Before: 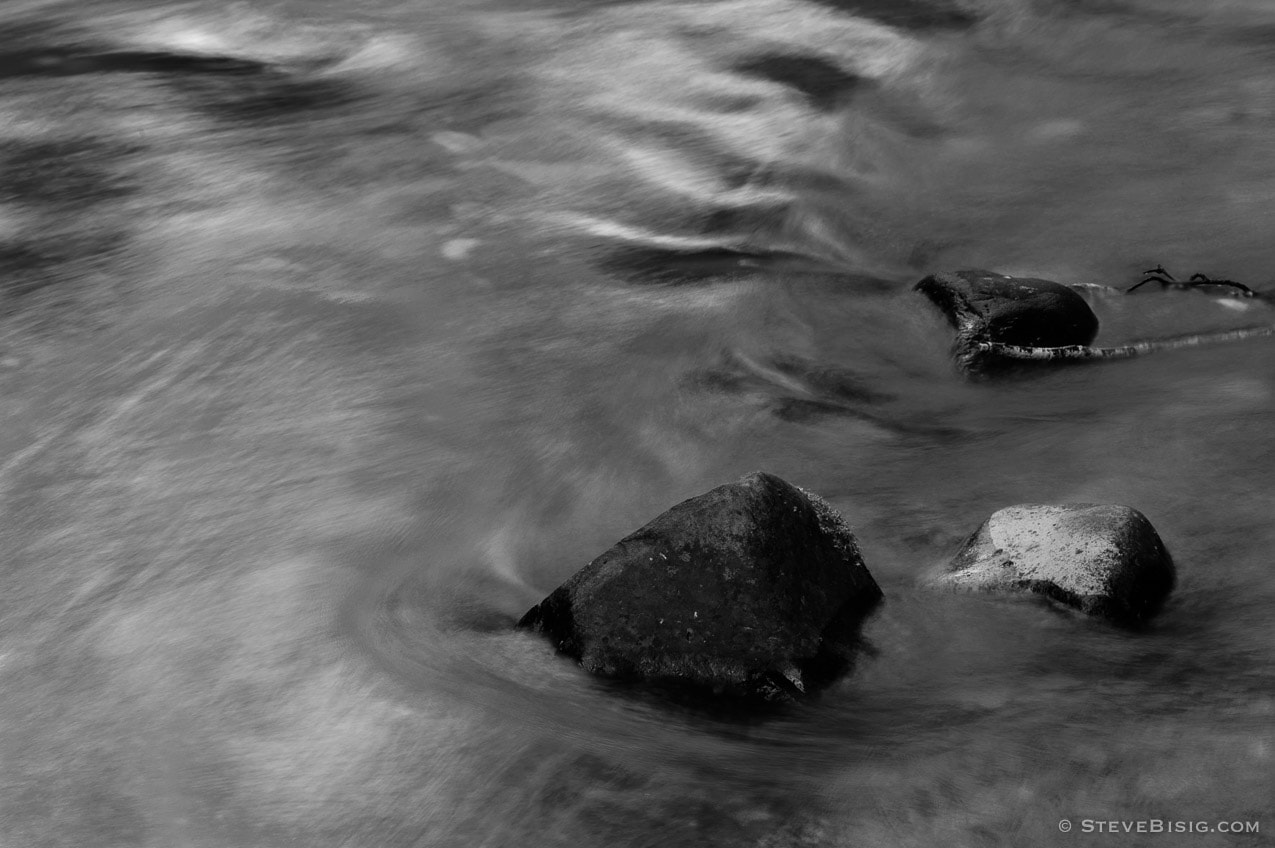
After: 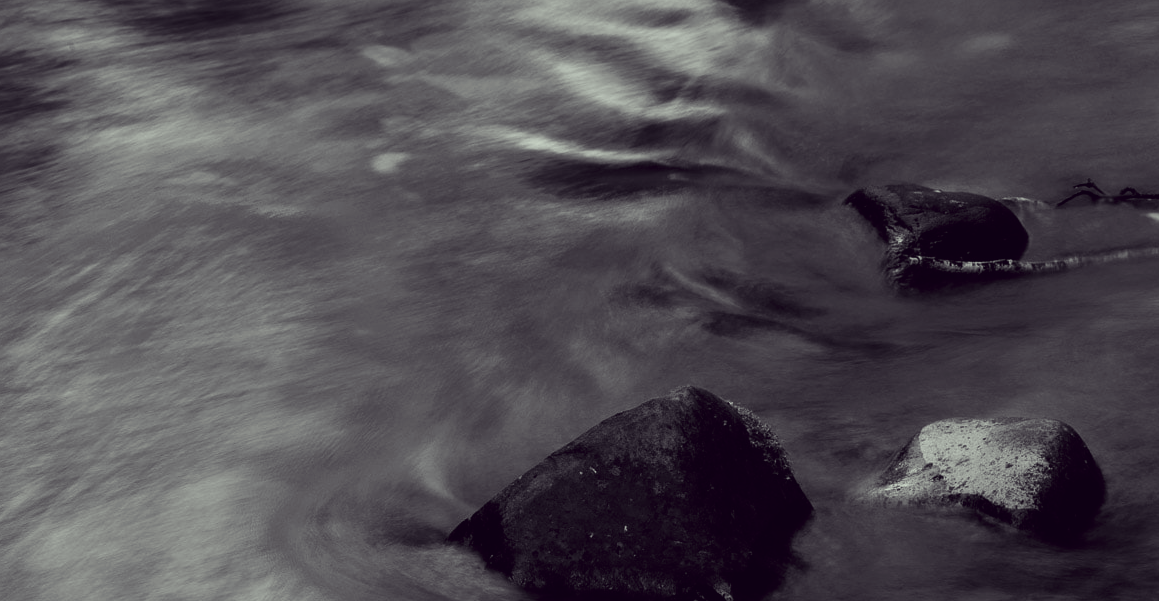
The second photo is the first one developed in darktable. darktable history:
contrast brightness saturation: contrast 0.065, brightness -0.126, saturation 0.064
color correction: highlights a* -20.96, highlights b* 20.69, shadows a* 19.97, shadows b* -20.86, saturation 0.428
crop: left 5.514%, top 10.172%, right 3.508%, bottom 18.928%
